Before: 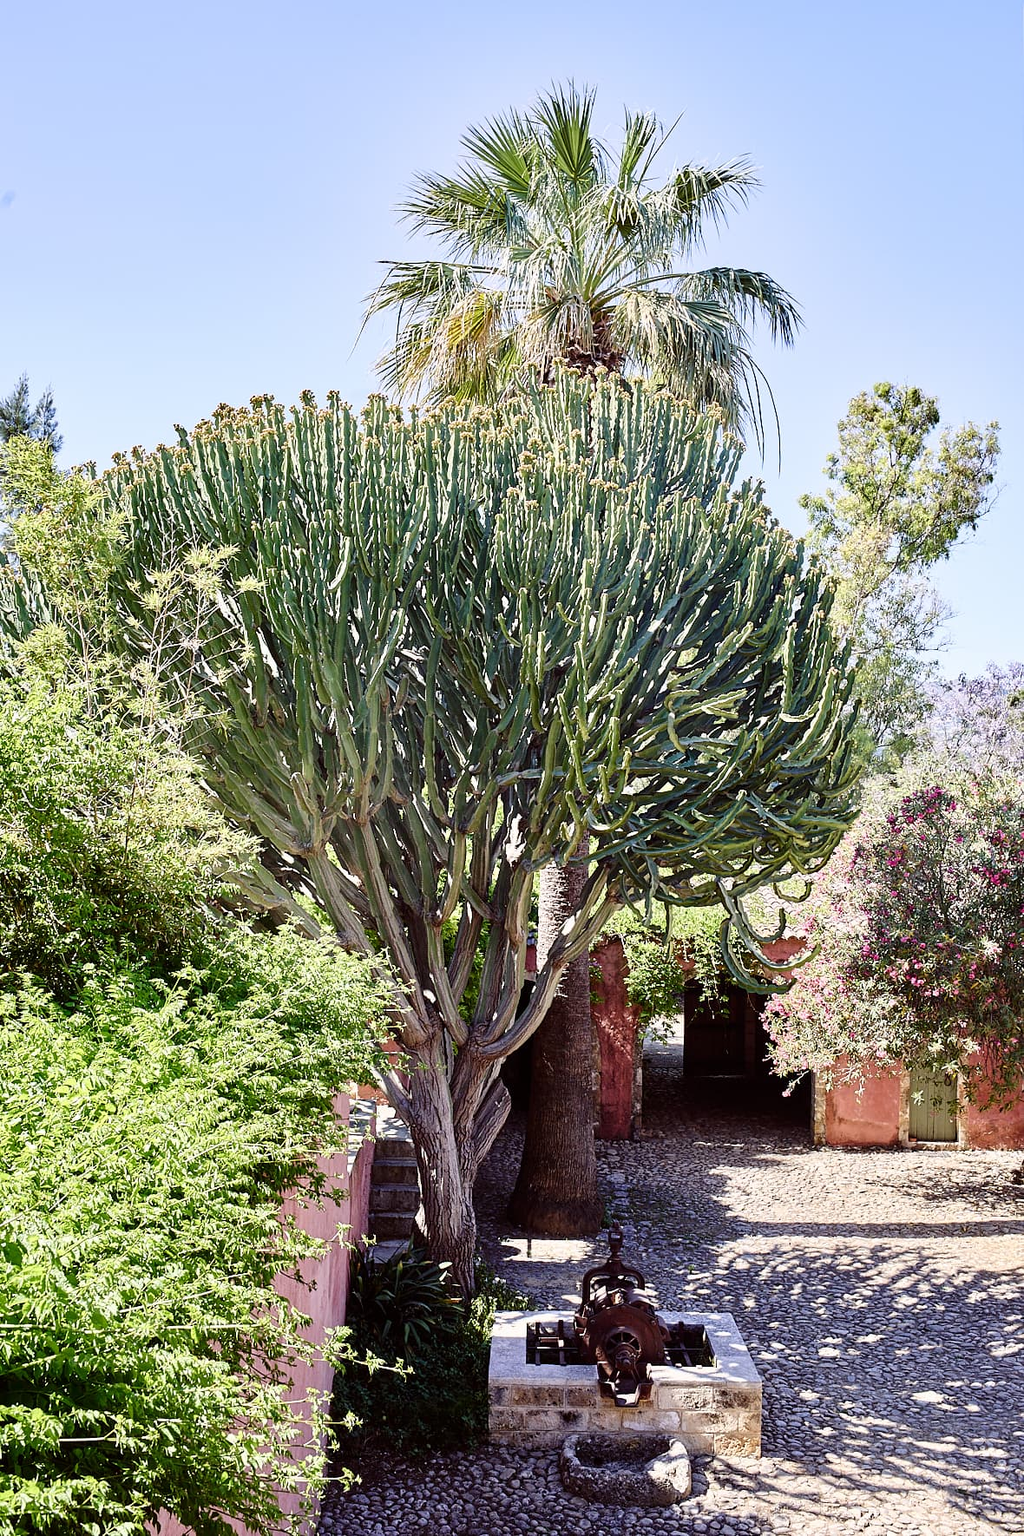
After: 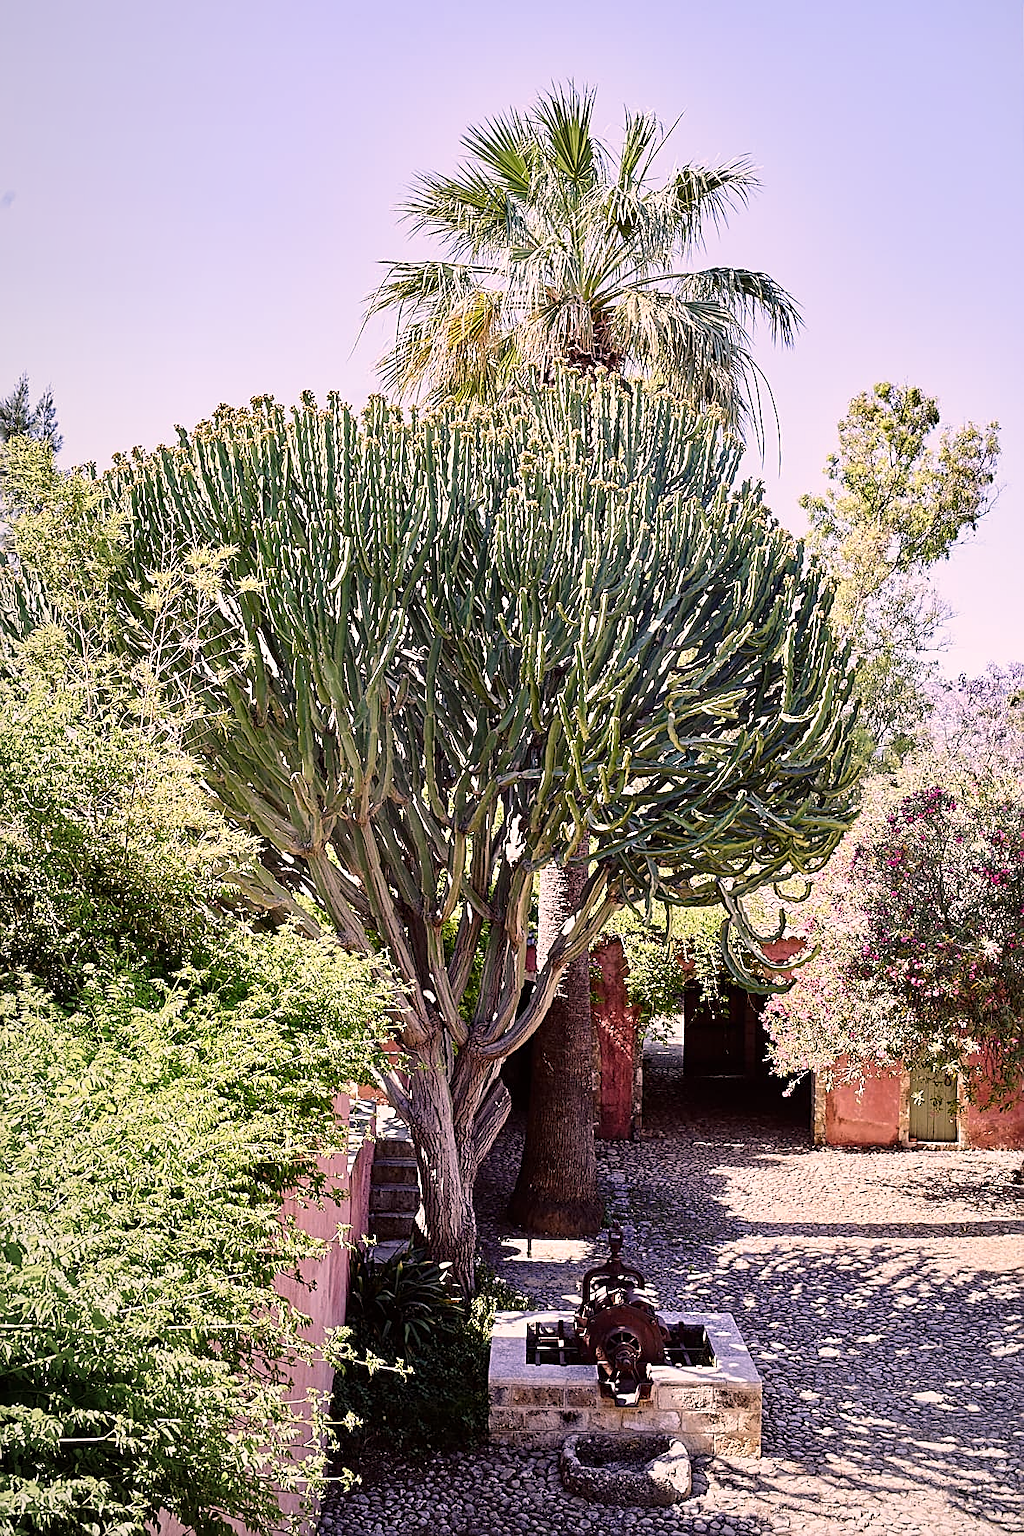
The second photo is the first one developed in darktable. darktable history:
color correction: highlights a* 12.23, highlights b* 5.48
vignetting: fall-off start 96.59%, fall-off radius 98.79%, brightness -0.282, center (0.218, -0.239), width/height ratio 0.609
sharpen: on, module defaults
